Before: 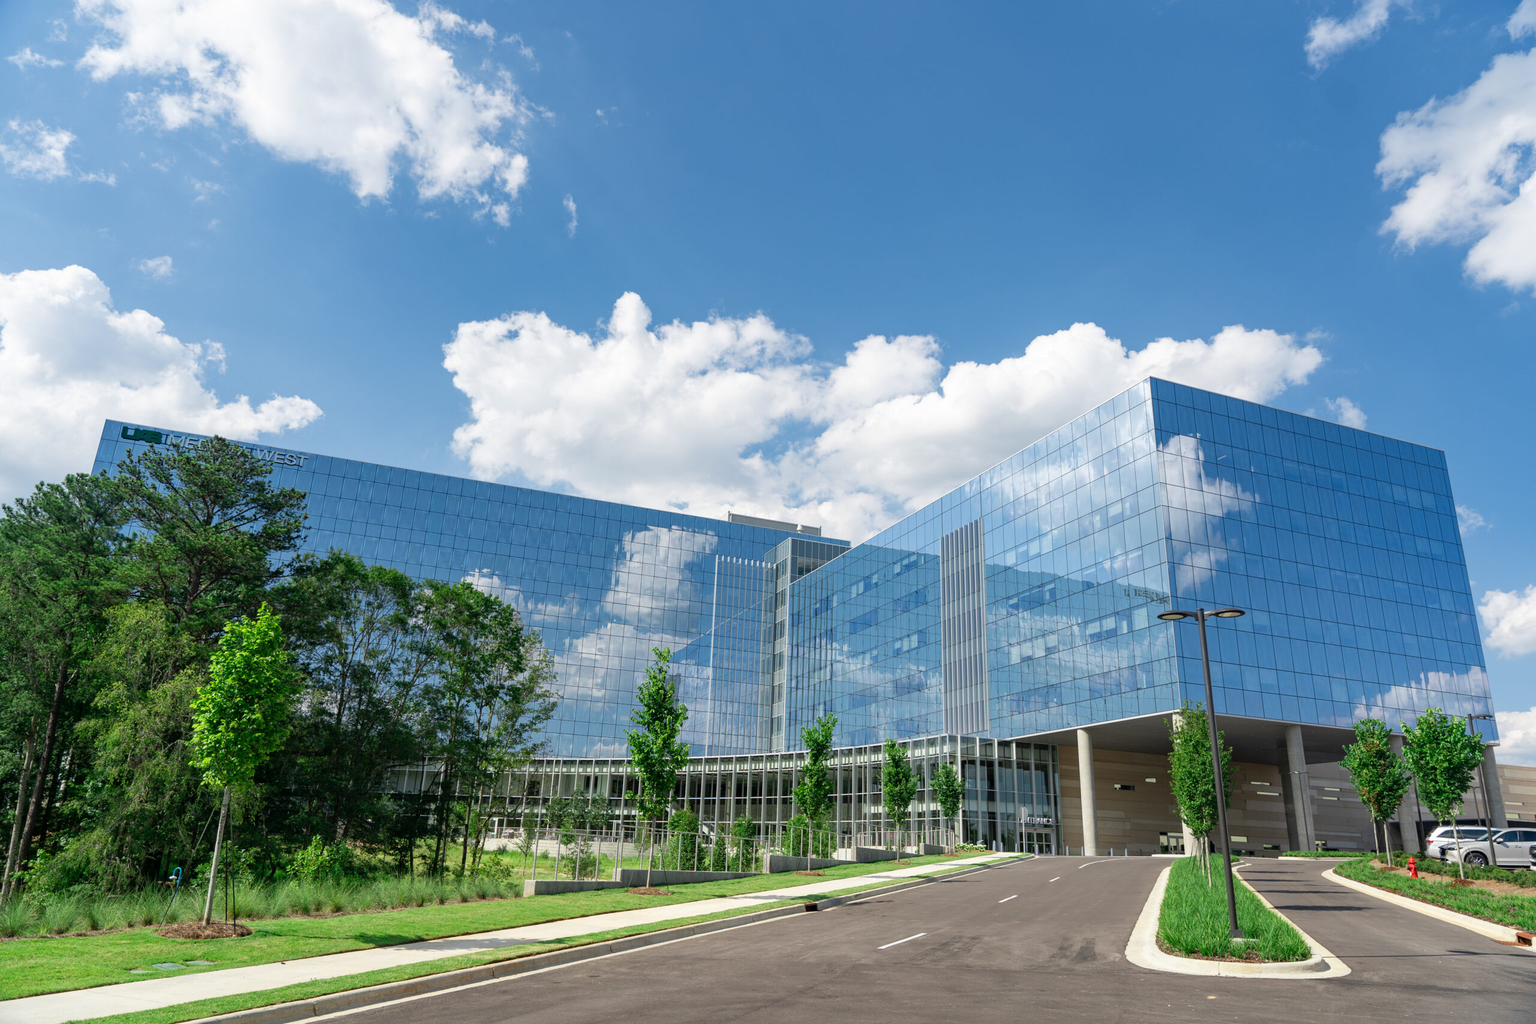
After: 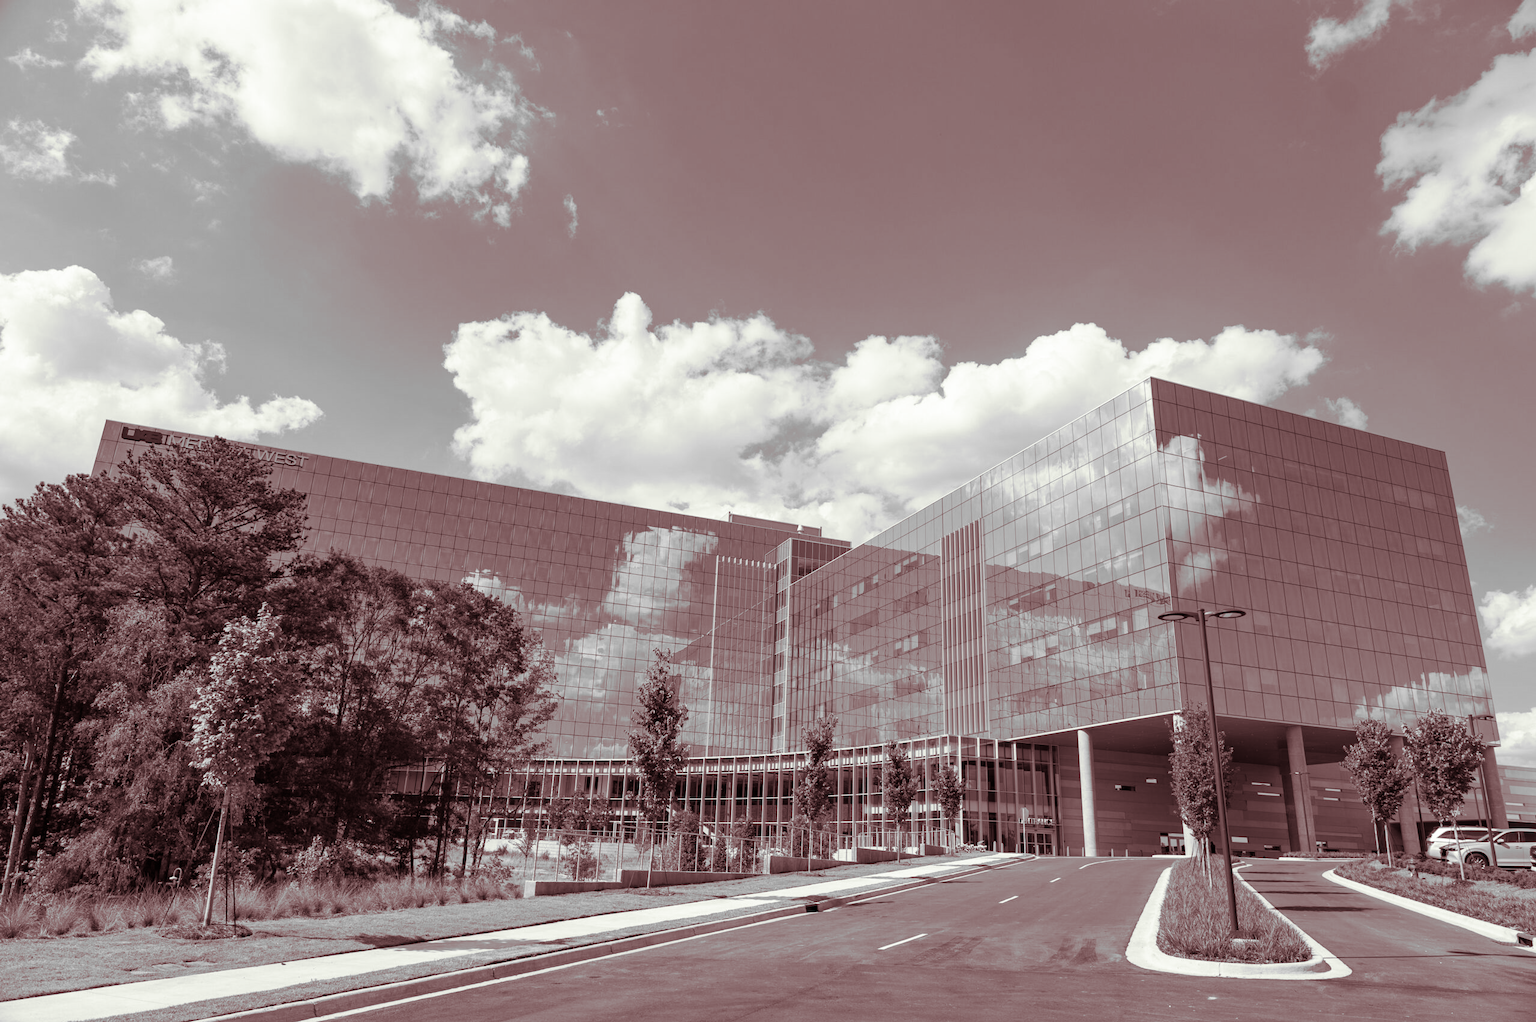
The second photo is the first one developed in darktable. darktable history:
color balance: input saturation 80.07%
crop: top 0.05%, bottom 0.098%
split-toning: on, module defaults
monochrome: size 3.1
